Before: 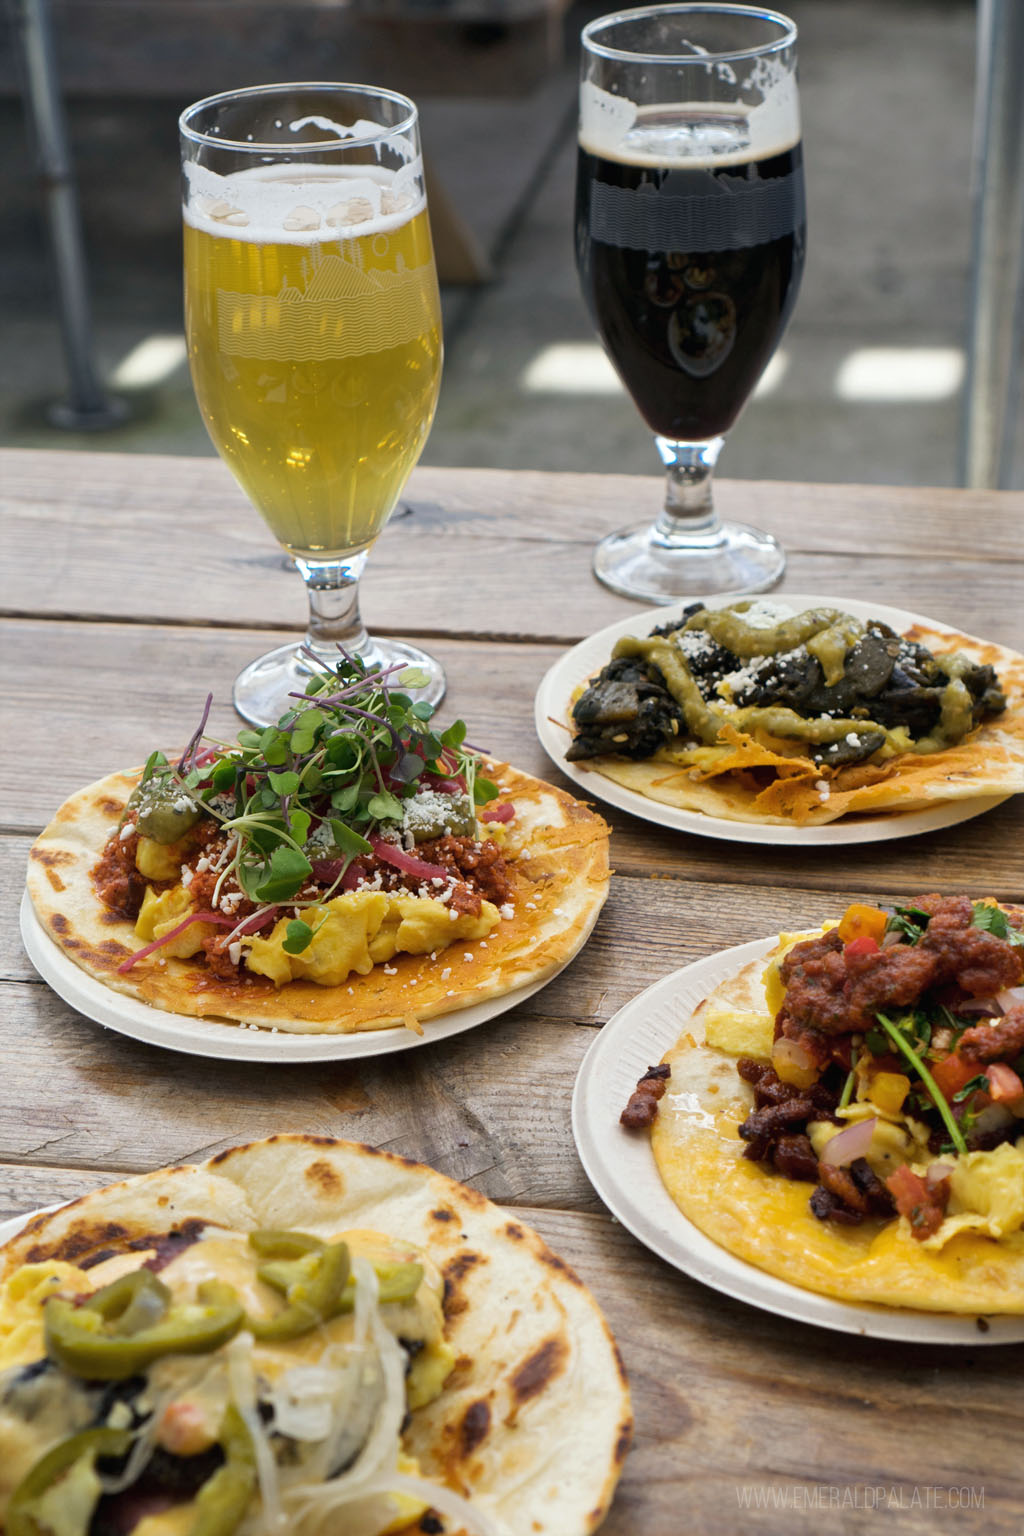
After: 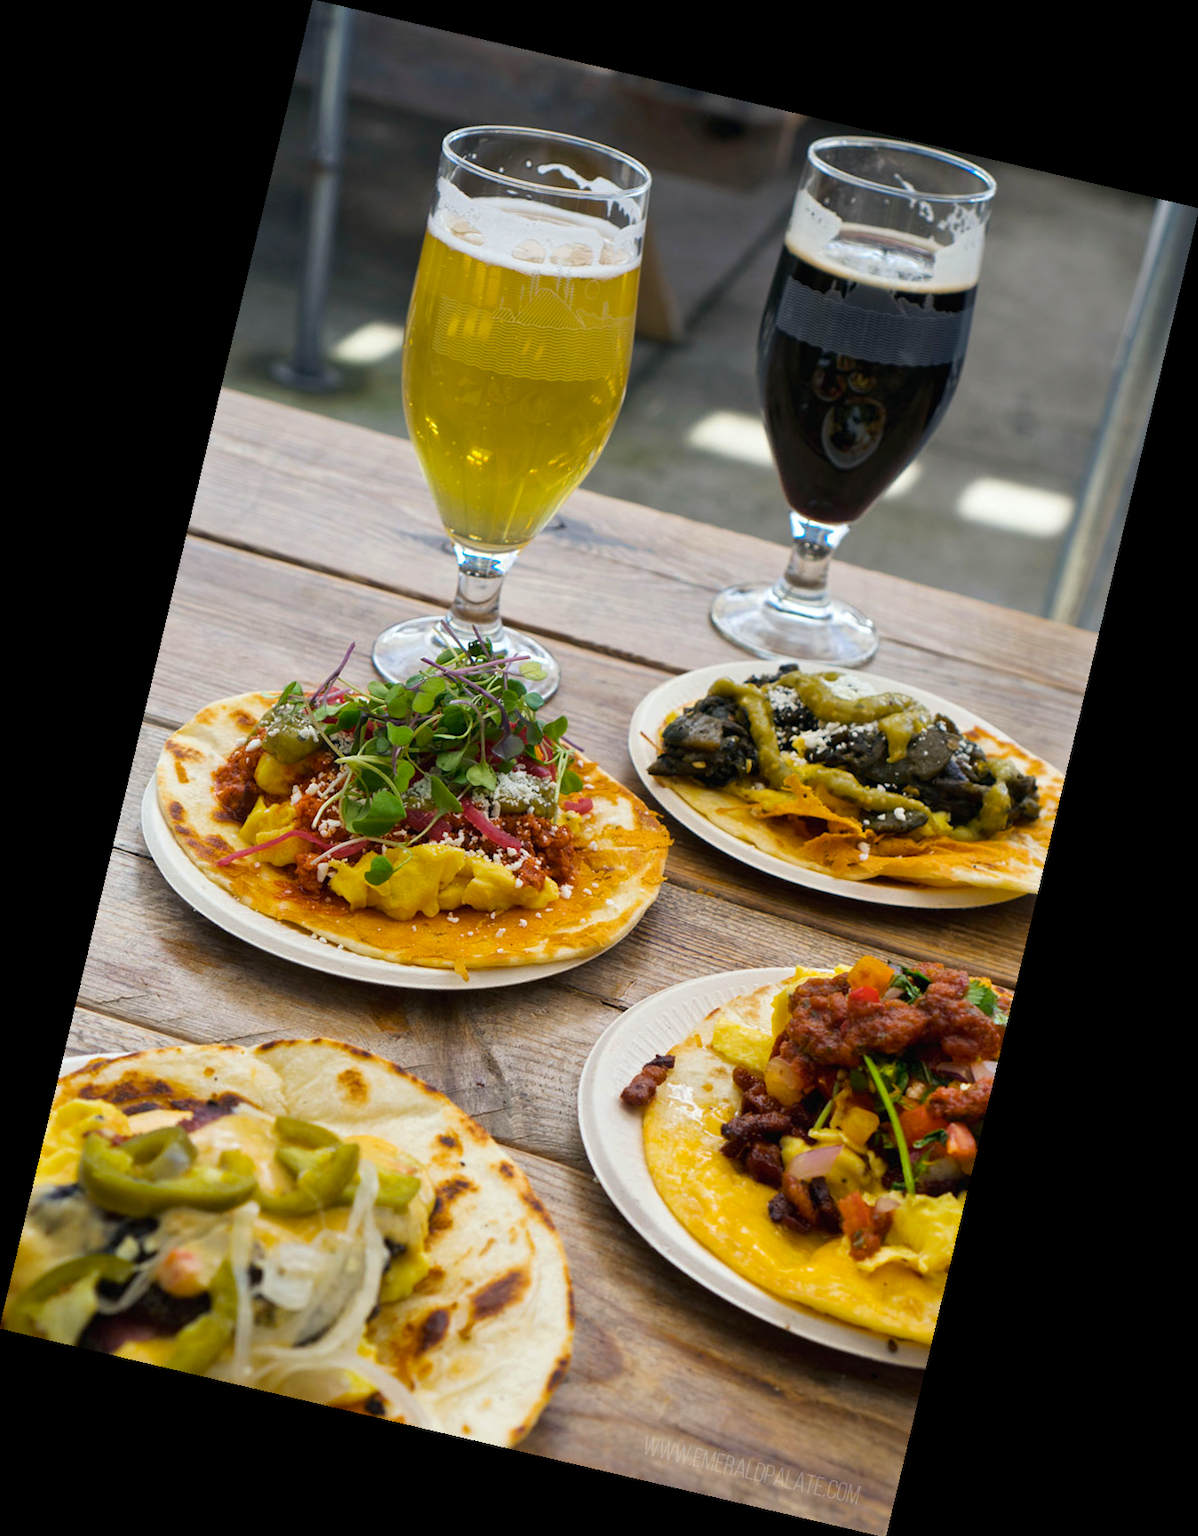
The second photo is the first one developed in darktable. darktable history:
color balance rgb: perceptual saturation grading › global saturation 20%, global vibrance 20%
rotate and perspective: rotation 13.27°, automatic cropping off
